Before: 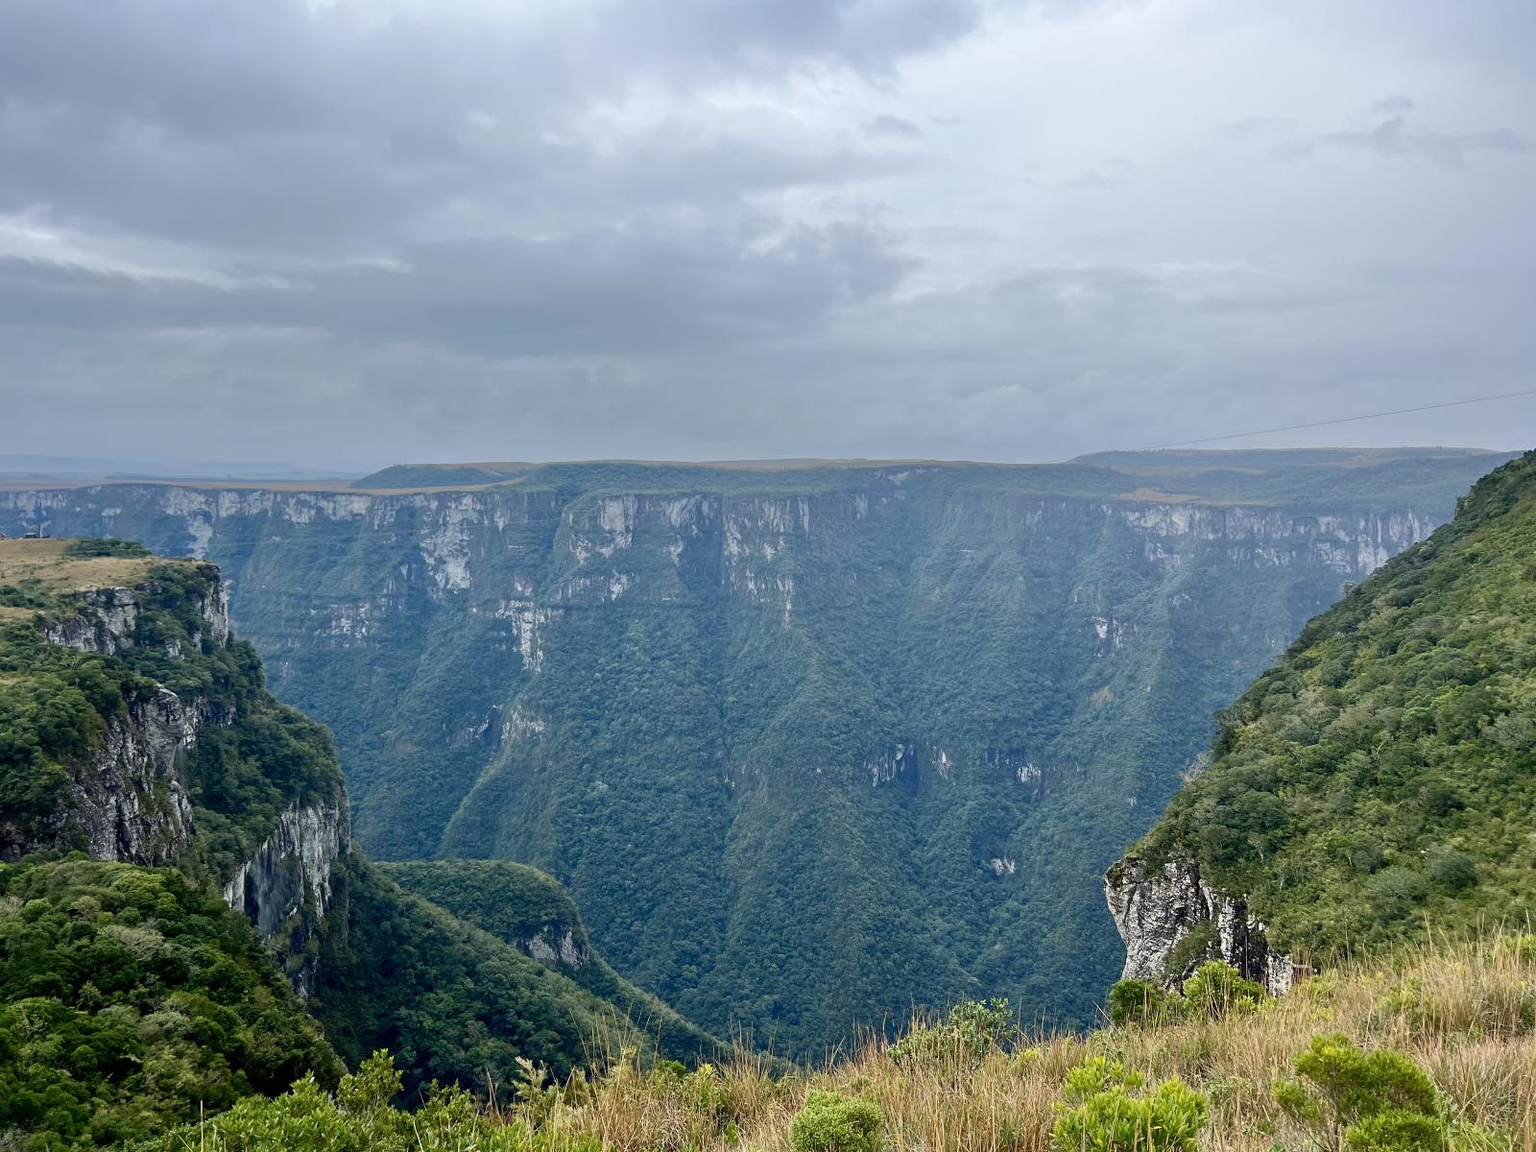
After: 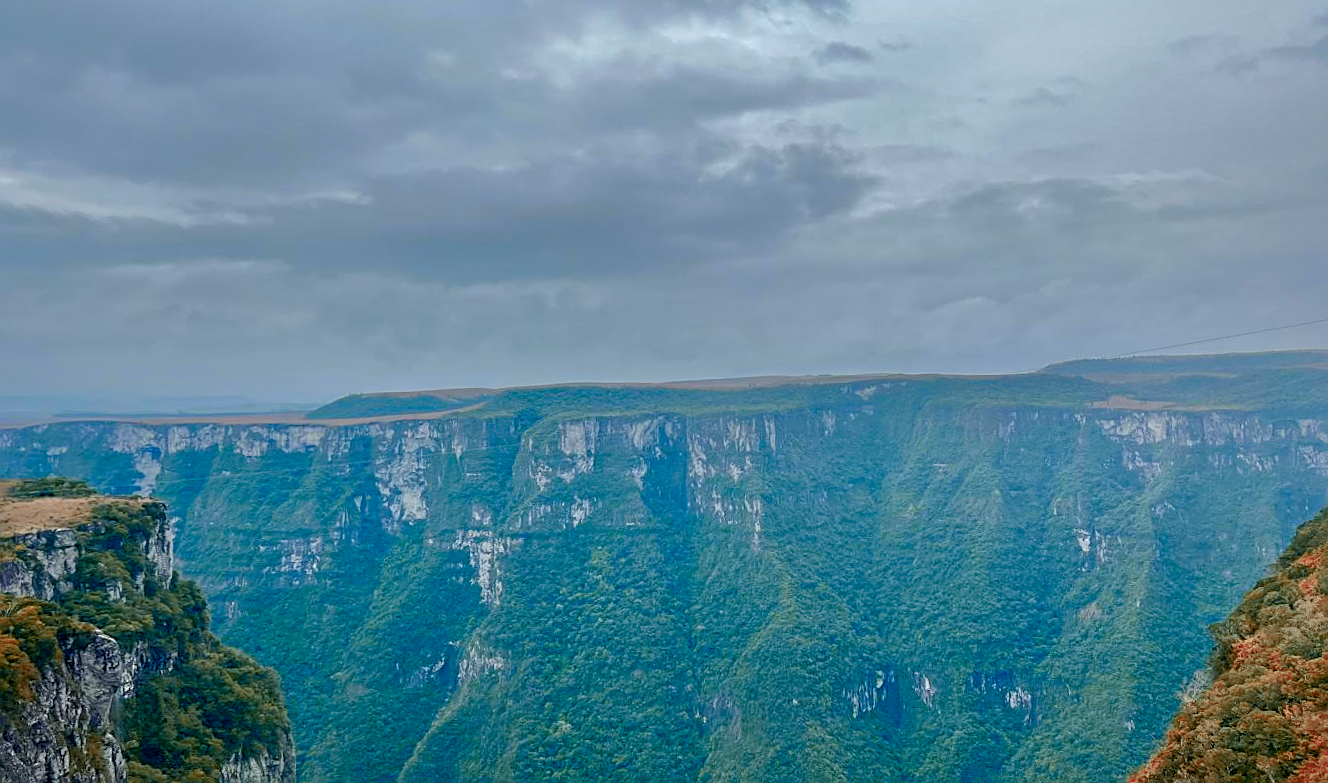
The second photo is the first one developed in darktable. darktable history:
sharpen: on, module defaults
crop: left 1.509%, top 3.452%, right 7.696%, bottom 28.452%
shadows and highlights: shadows 25, highlights -70
color balance rgb: perceptual saturation grading › global saturation 20%, perceptual saturation grading › highlights -25%, perceptual saturation grading › shadows 50%
contrast brightness saturation: contrast 0.04, saturation 0.16
rotate and perspective: rotation -1.68°, lens shift (vertical) -0.146, crop left 0.049, crop right 0.912, crop top 0.032, crop bottom 0.96
color zones: curves: ch2 [(0, 0.488) (0.143, 0.417) (0.286, 0.212) (0.429, 0.179) (0.571, 0.154) (0.714, 0.415) (0.857, 0.495) (1, 0.488)]
